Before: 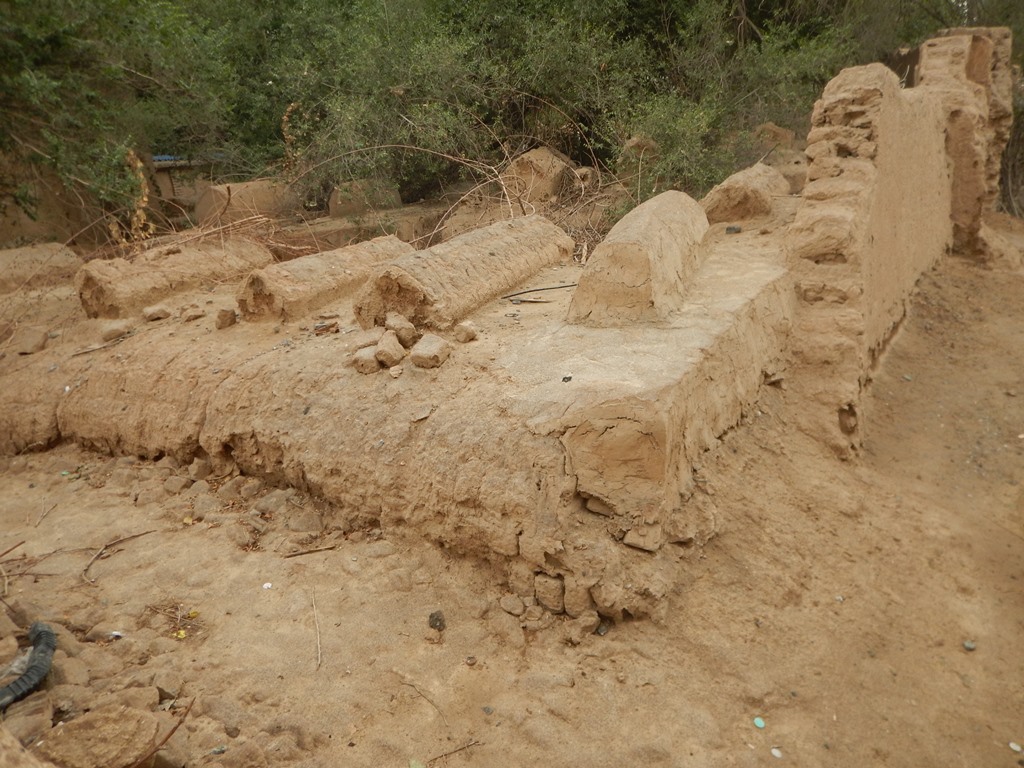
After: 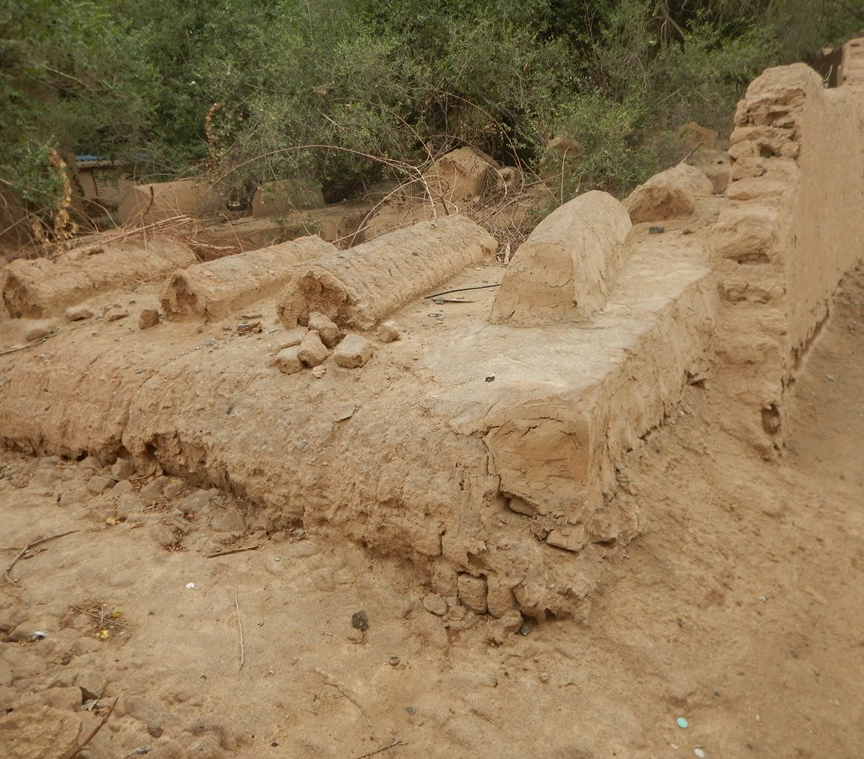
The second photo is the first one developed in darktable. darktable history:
shadows and highlights: shadows 37.53, highlights -27.93, soften with gaussian
crop: left 7.616%, right 7.837%
